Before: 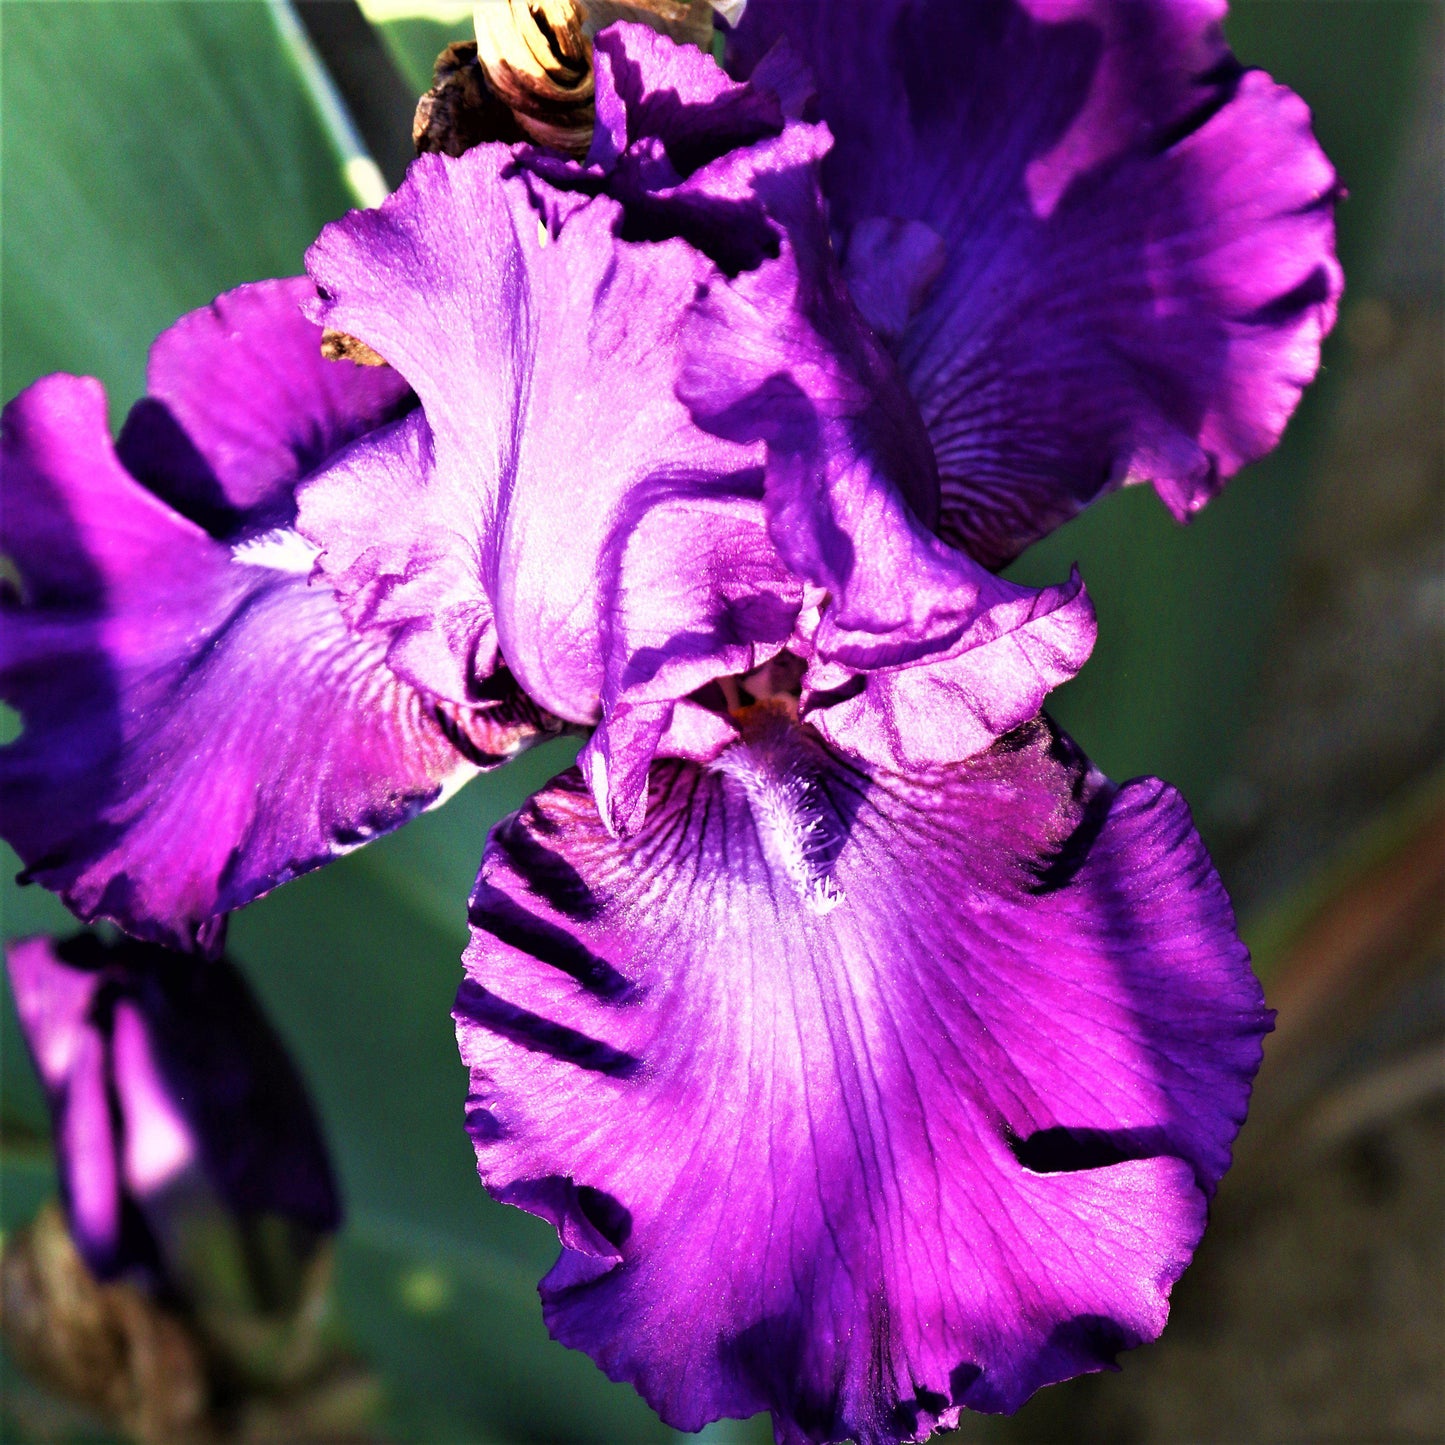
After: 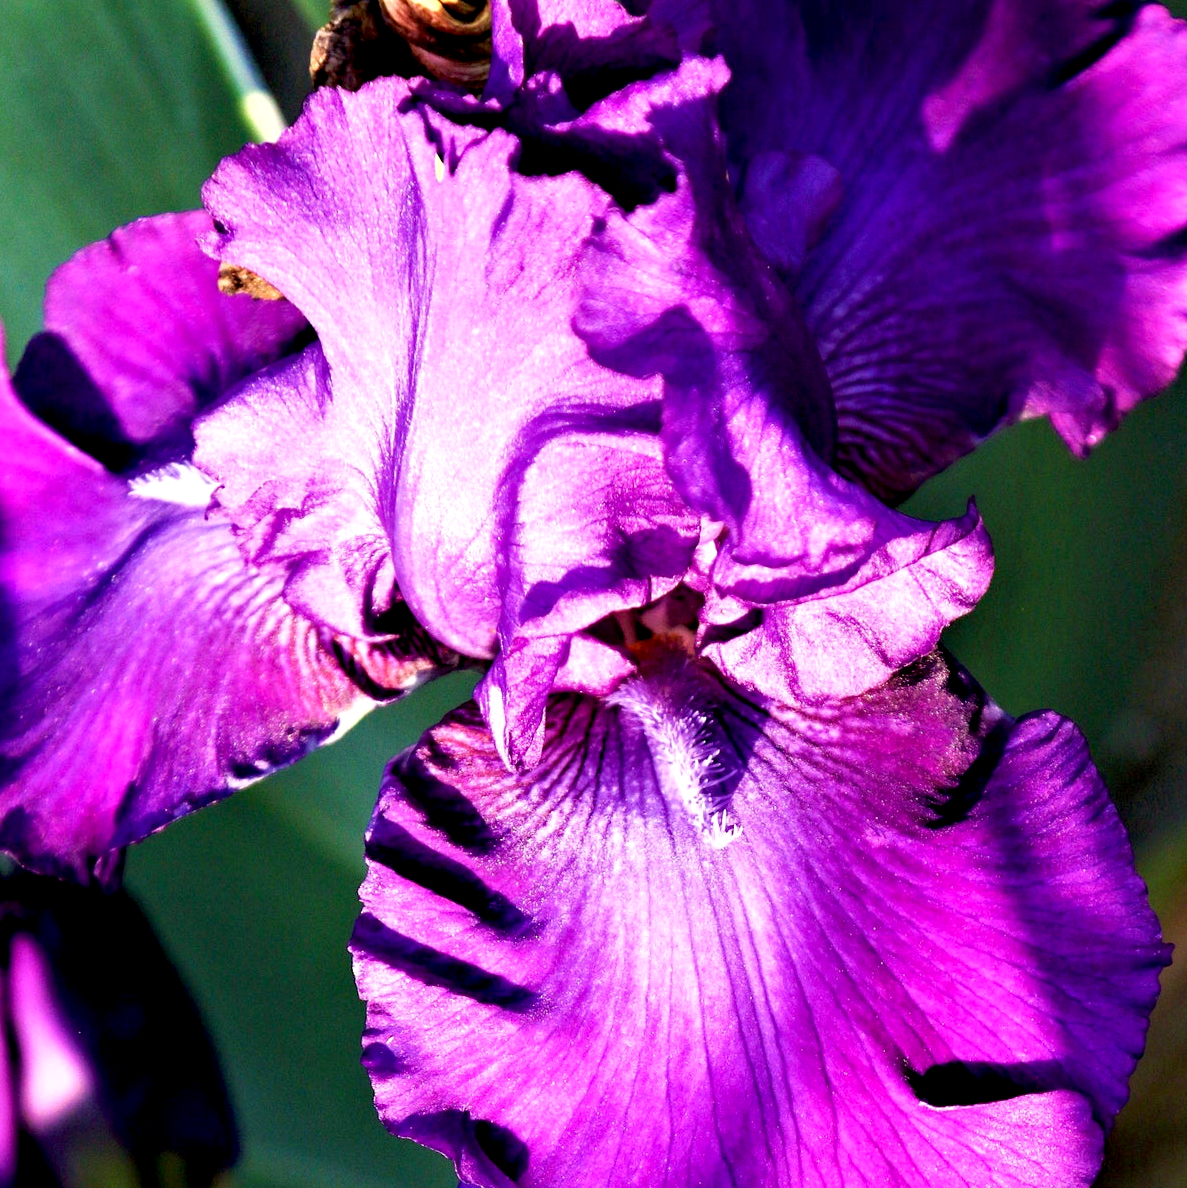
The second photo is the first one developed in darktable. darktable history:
crop and rotate: left 7.196%, top 4.574%, right 10.605%, bottom 13.178%
haze removal: adaptive false
exposure: black level correction 0.007, exposure 0.159 EV, compensate highlight preservation false
